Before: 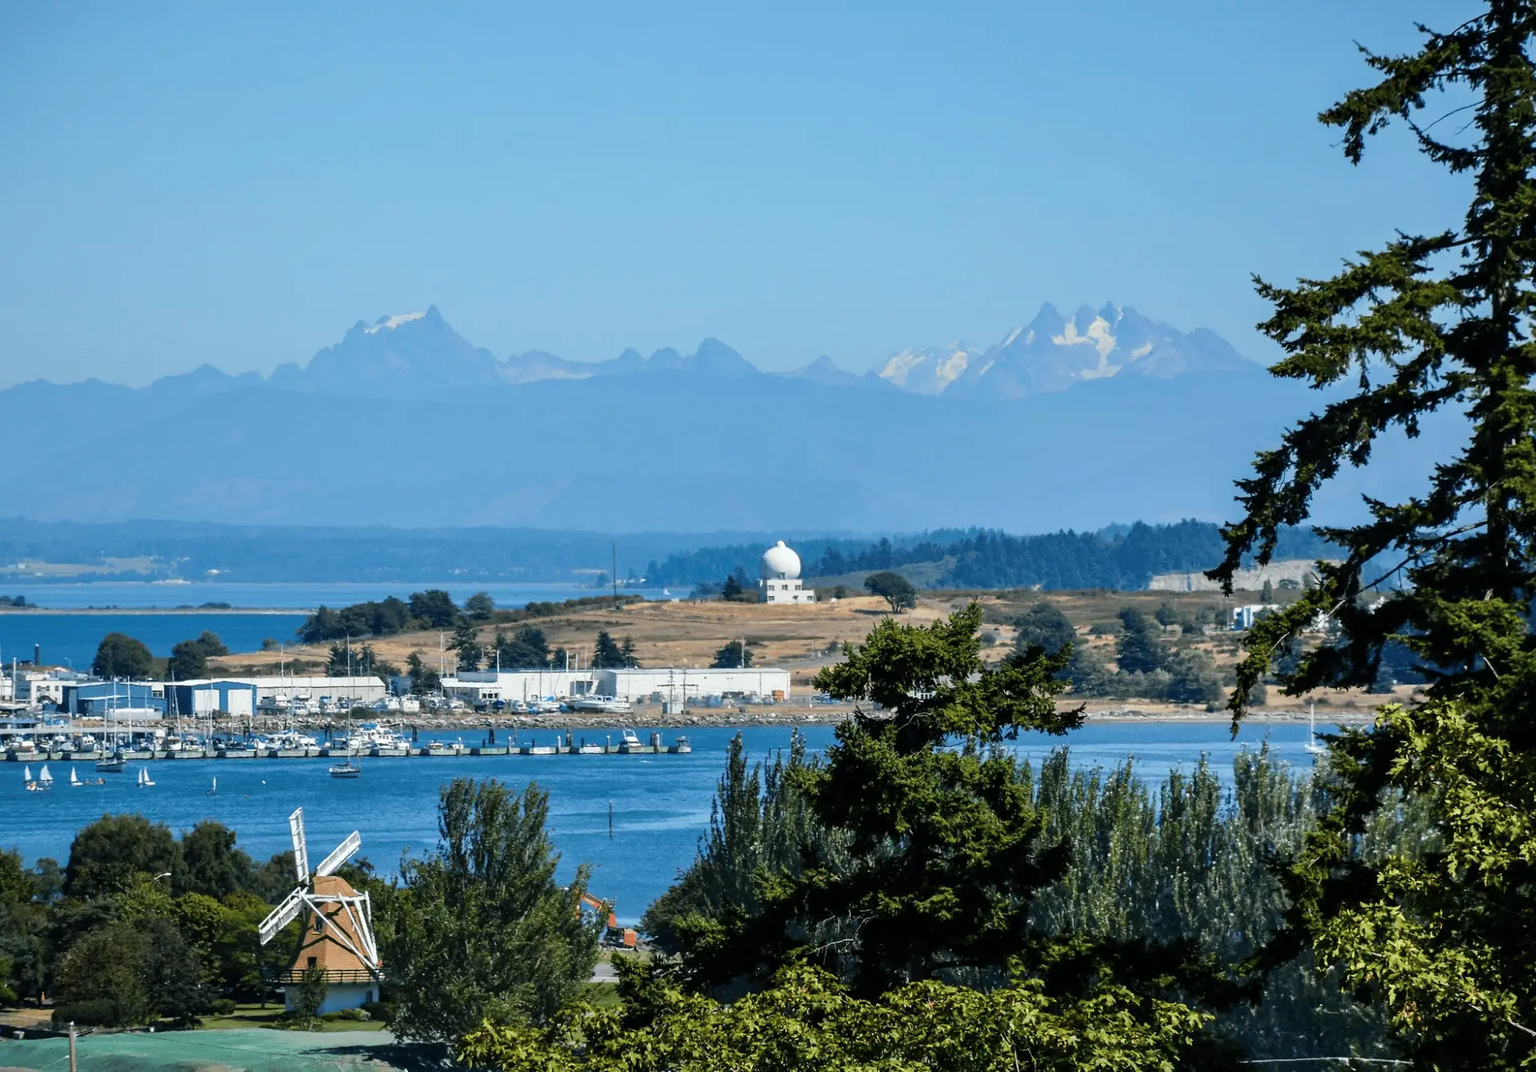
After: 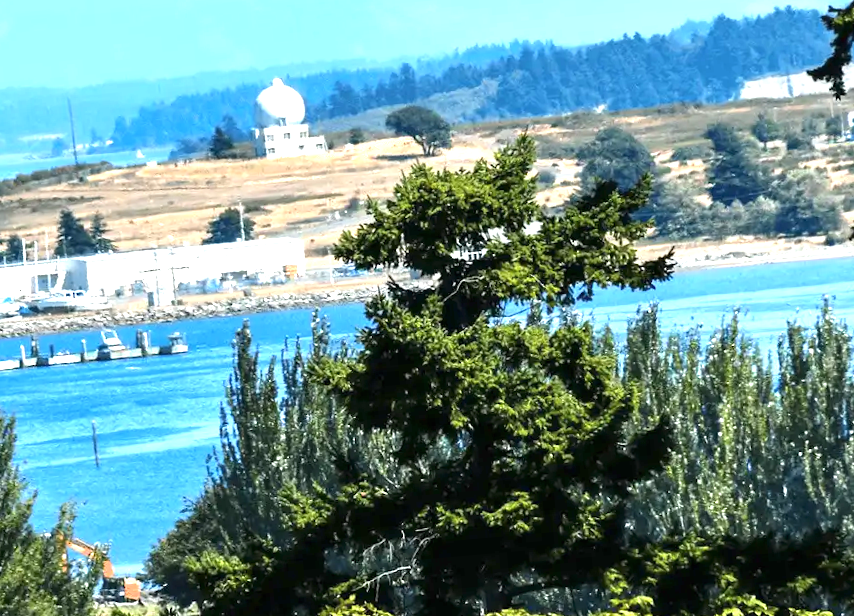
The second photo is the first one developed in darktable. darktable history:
crop: left 37.221%, top 45.169%, right 20.63%, bottom 13.777%
levels: mode automatic
rotate and perspective: rotation -4.98°, automatic cropping off
exposure: black level correction 0, exposure 1.5 EV, compensate highlight preservation false
